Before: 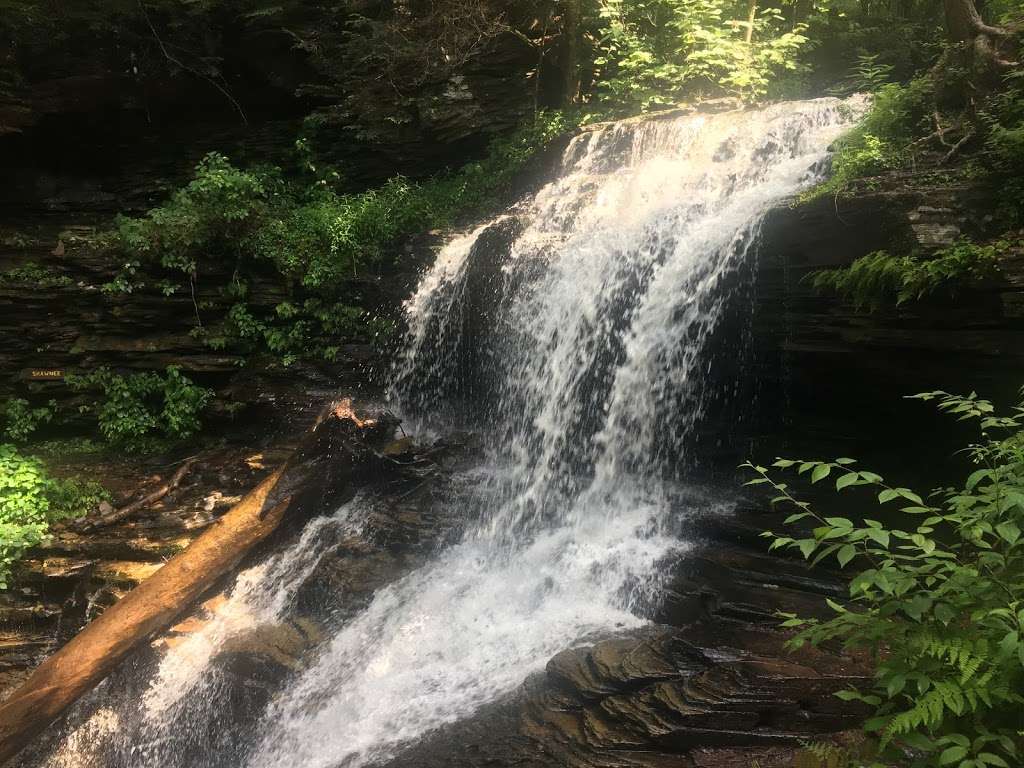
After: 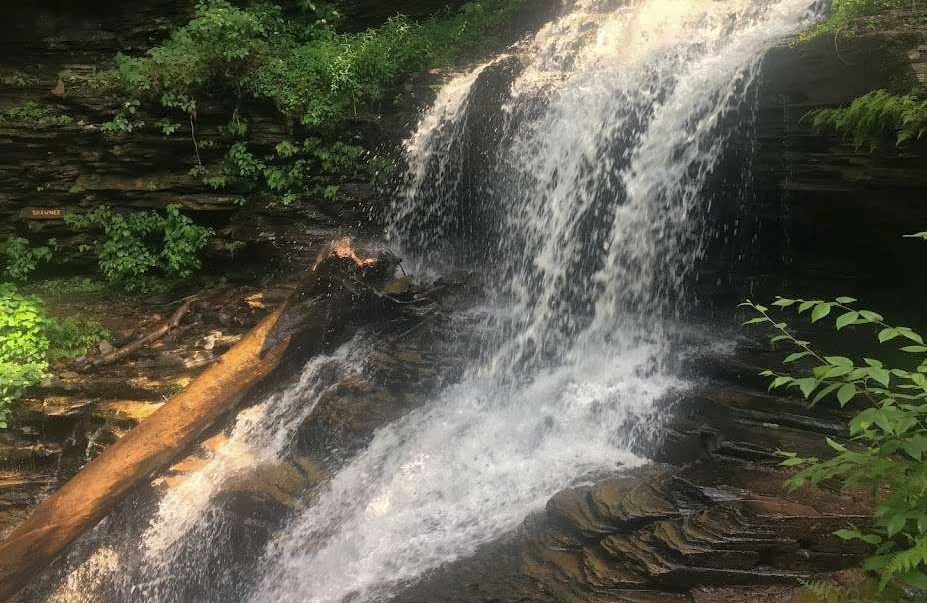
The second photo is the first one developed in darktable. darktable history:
crop: top 21.091%, right 9.438%, bottom 0.334%
shadows and highlights: on, module defaults
